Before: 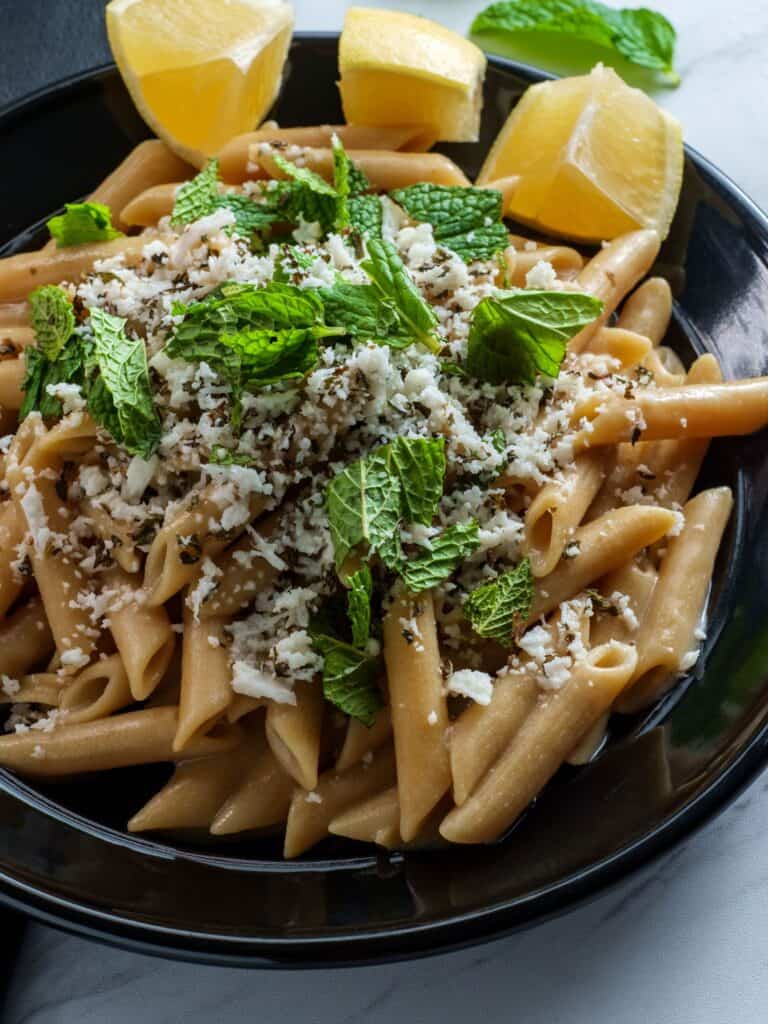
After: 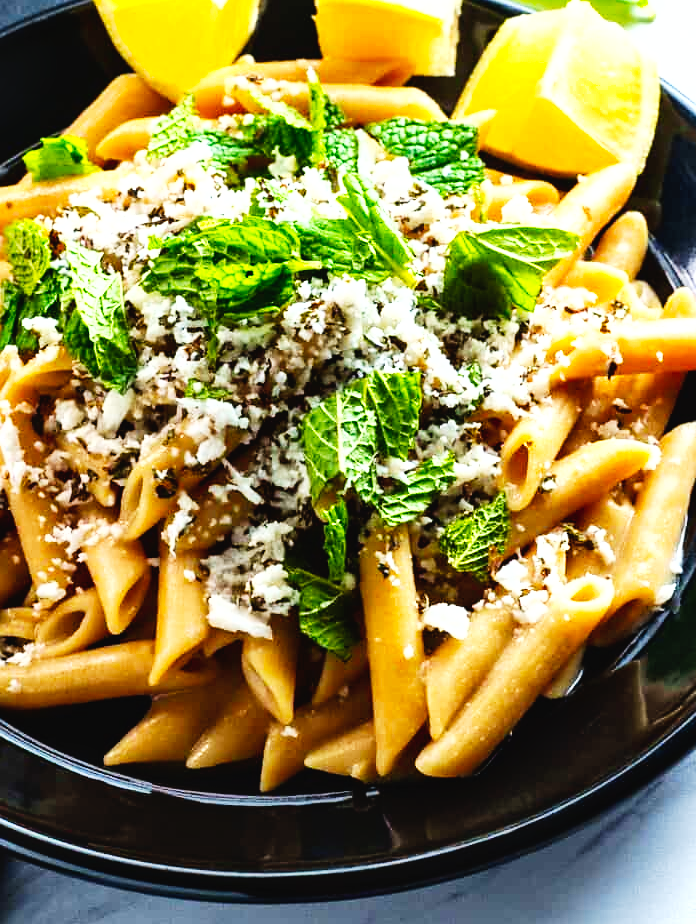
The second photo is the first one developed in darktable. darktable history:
crop: left 3.2%, top 6.514%, right 6.15%, bottom 3.197%
sharpen: radius 1.002, threshold 0.924
shadows and highlights: radius 46.1, white point adjustment 6.6, compress 79.73%, soften with gaussian
tone equalizer: edges refinement/feathering 500, mask exposure compensation -1.57 EV, preserve details no
base curve: curves: ch0 [(0, 0) (0.007, 0.004) (0.027, 0.03) (0.046, 0.07) (0.207, 0.54) (0.442, 0.872) (0.673, 0.972) (1, 1)], preserve colors none
tone curve: curves: ch0 [(0, 0) (0.003, 0.022) (0.011, 0.027) (0.025, 0.038) (0.044, 0.056) (0.069, 0.081) (0.1, 0.11) (0.136, 0.145) (0.177, 0.185) (0.224, 0.229) (0.277, 0.278) (0.335, 0.335) (0.399, 0.399) (0.468, 0.468) (0.543, 0.543) (0.623, 0.623) (0.709, 0.705) (0.801, 0.793) (0.898, 0.887) (1, 1)], color space Lab, independent channels, preserve colors none
color balance rgb: perceptual saturation grading › global saturation 19.839%
